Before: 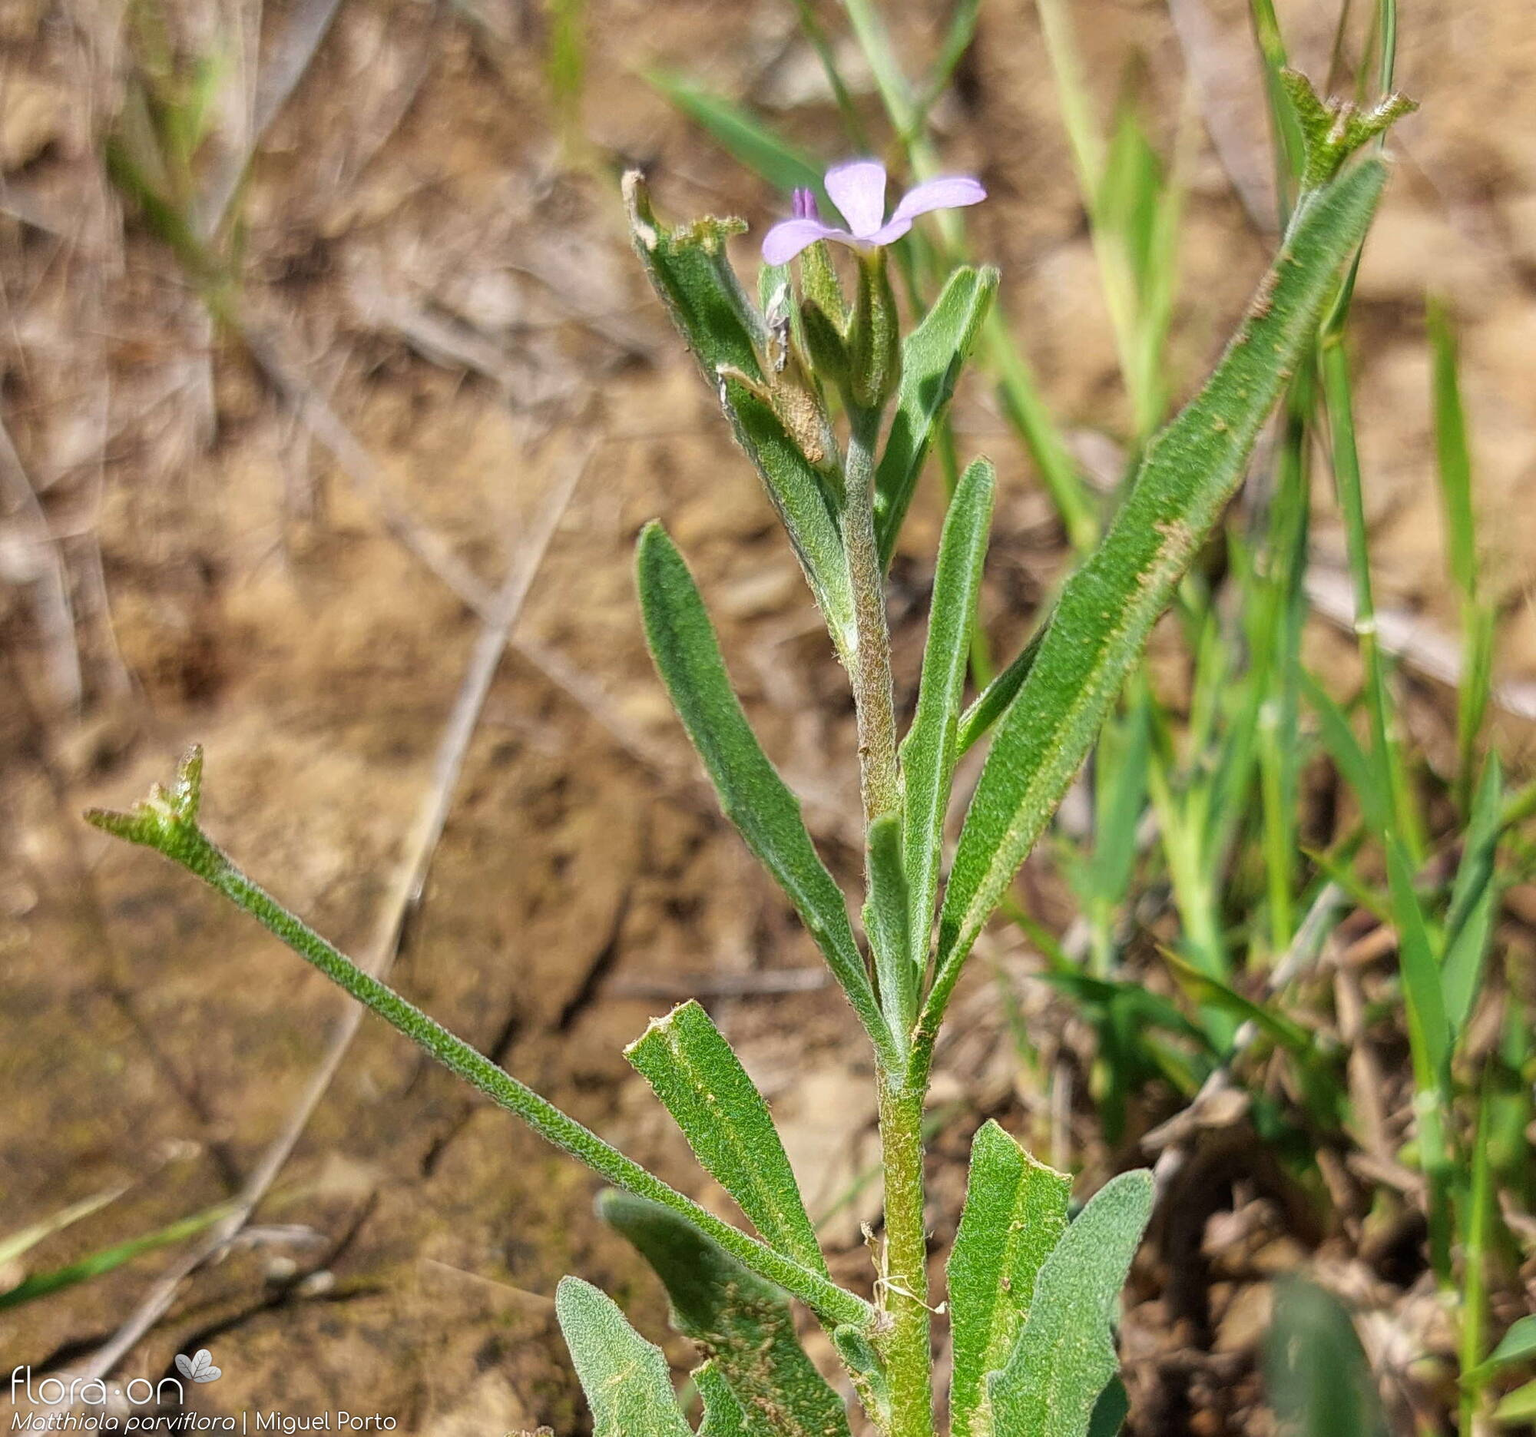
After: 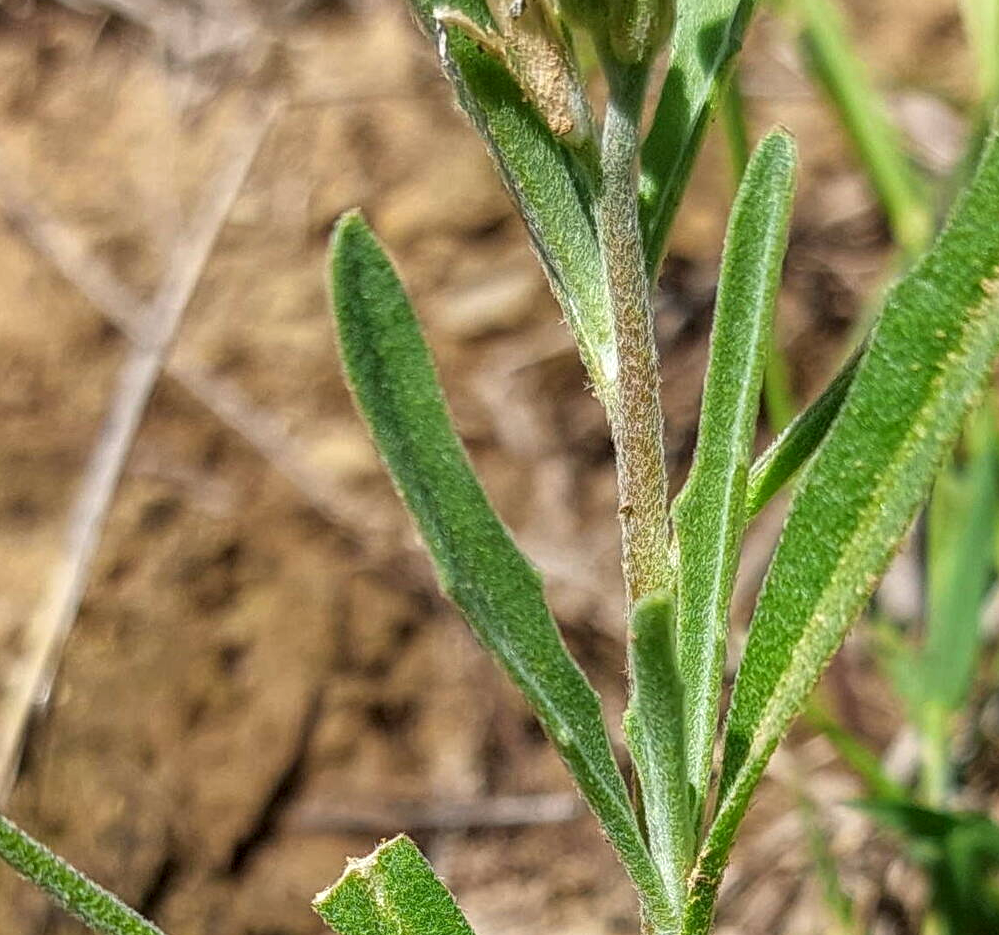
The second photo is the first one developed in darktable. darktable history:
local contrast: on, module defaults
crop: left 25%, top 25%, right 25%, bottom 25%
